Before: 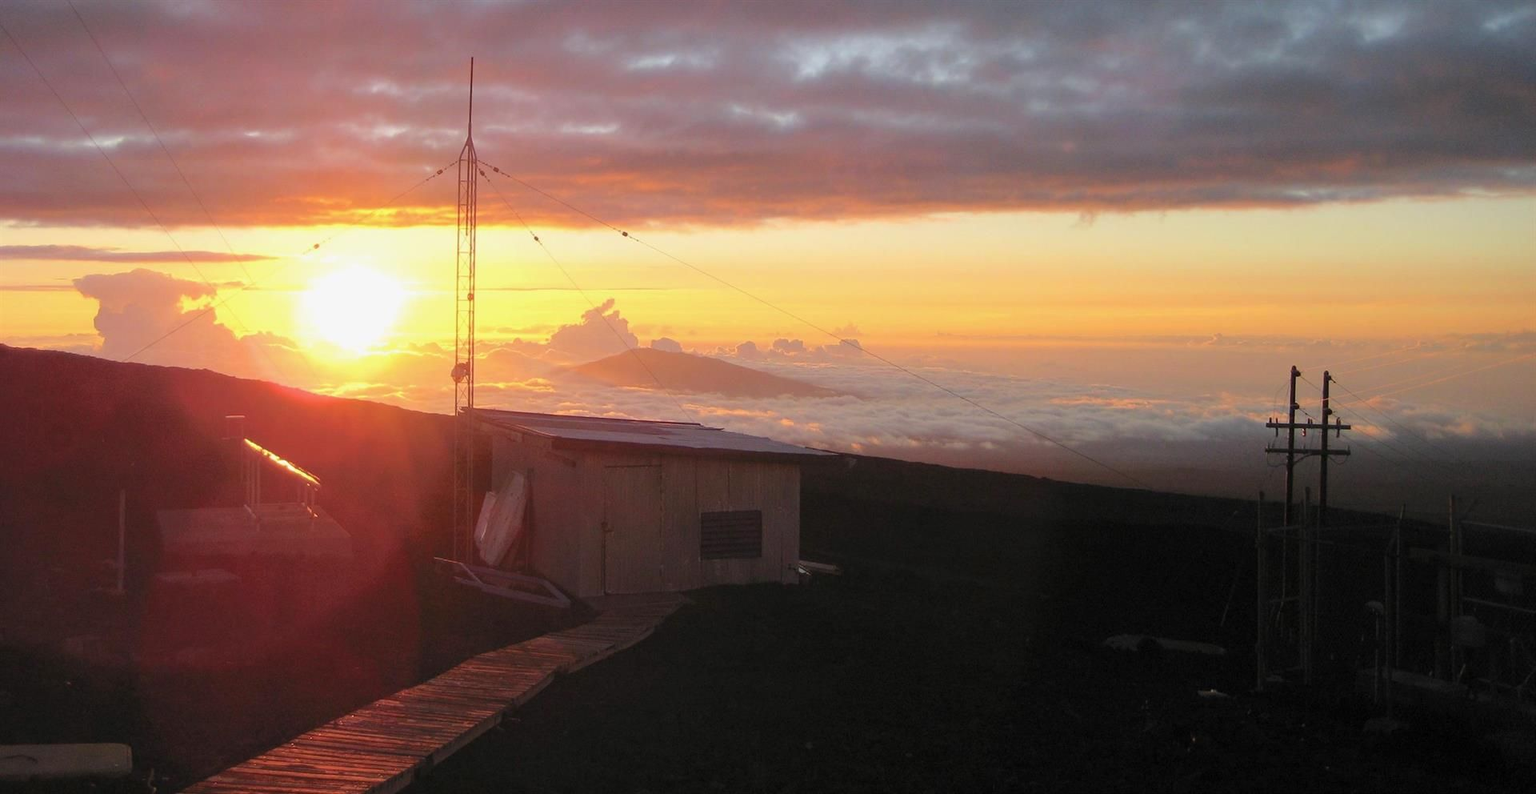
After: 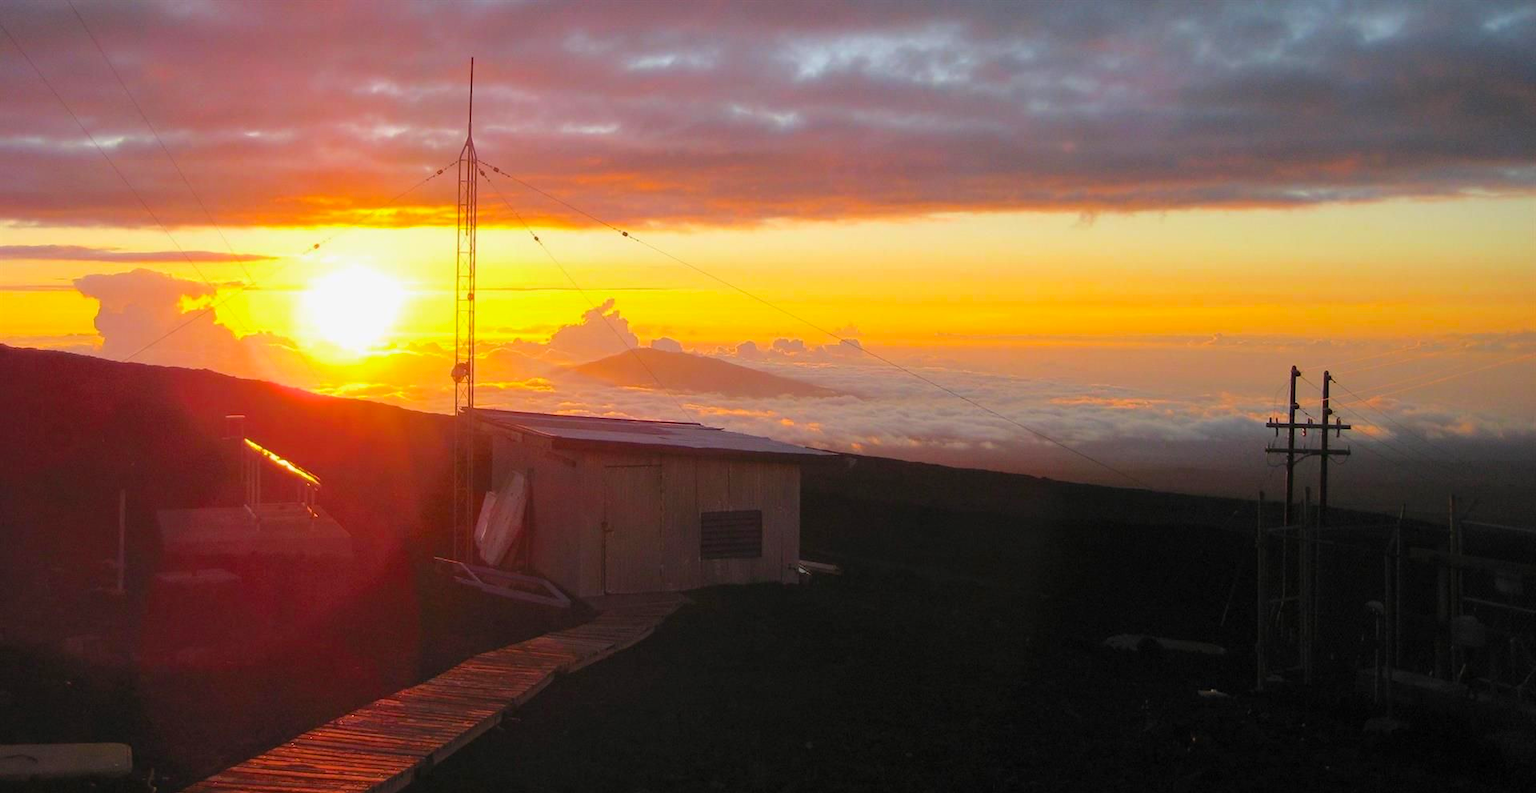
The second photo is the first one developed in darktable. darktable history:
color balance rgb: linear chroma grading › shadows -10.127%, linear chroma grading › global chroma 20.494%, perceptual saturation grading › global saturation 18.219%
